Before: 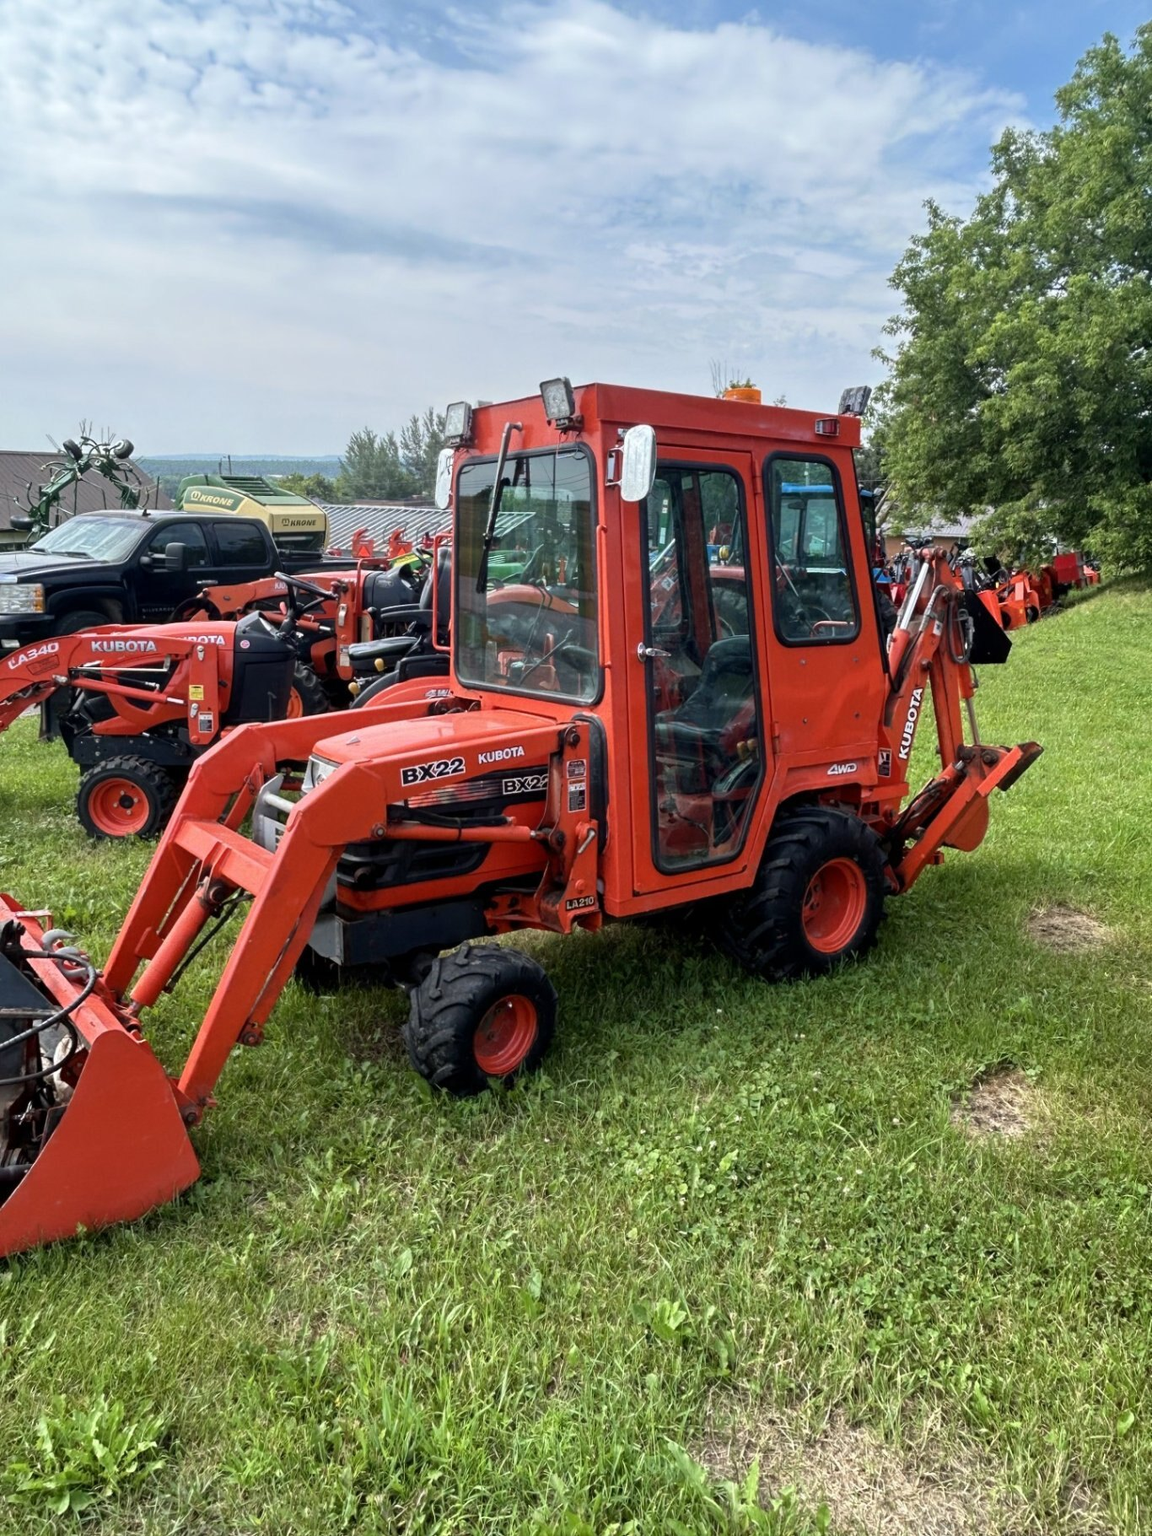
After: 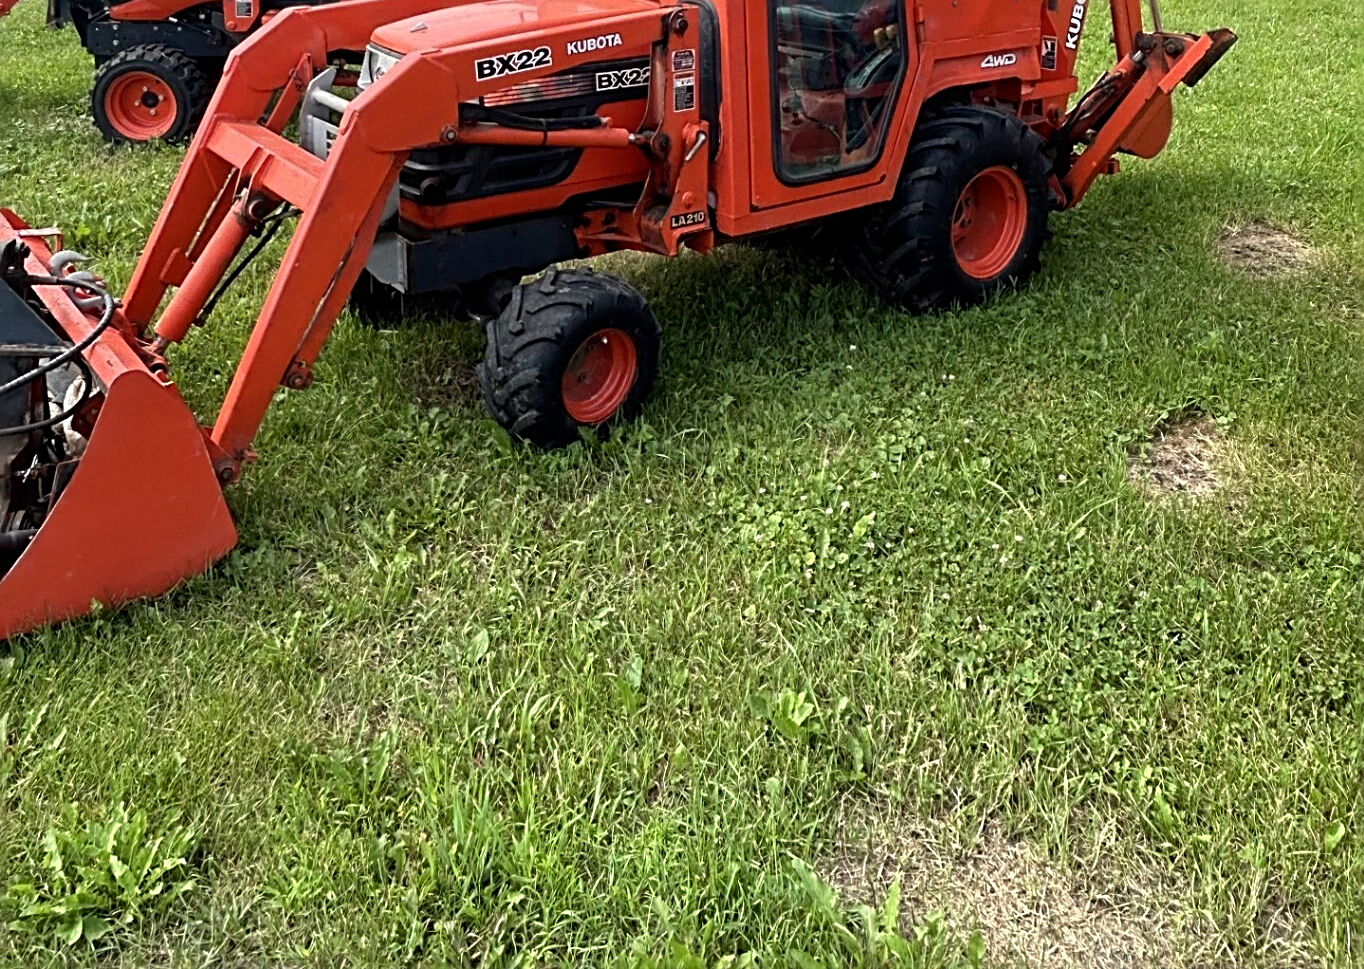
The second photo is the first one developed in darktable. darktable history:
sharpen: radius 2.674, amount 0.676
color correction: highlights b* 2.89
crop and rotate: top 46.735%, right 0.086%
